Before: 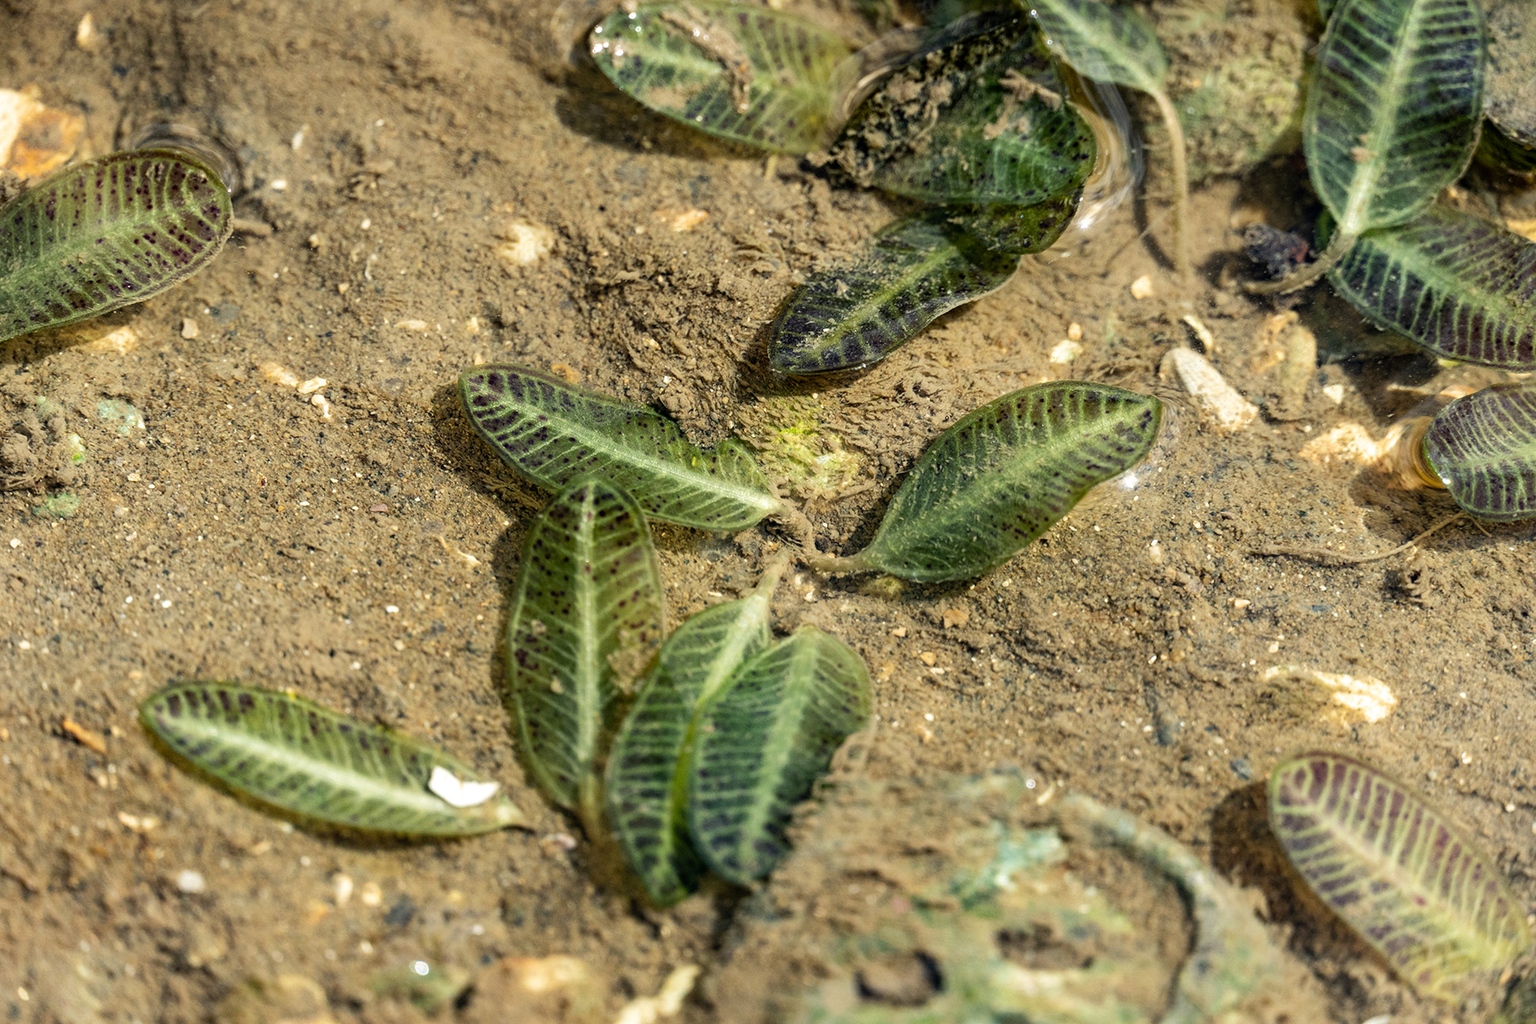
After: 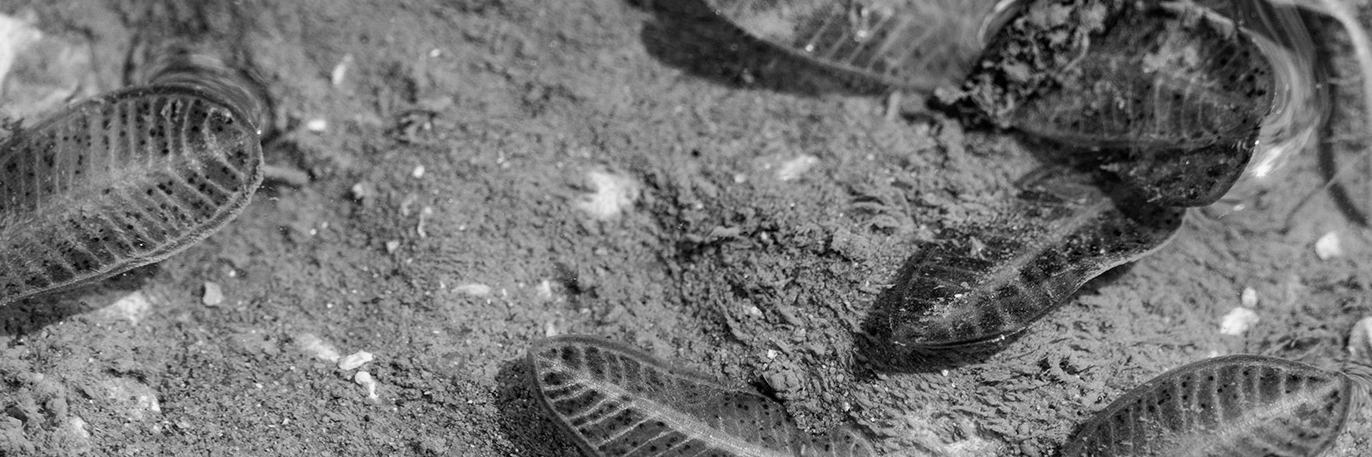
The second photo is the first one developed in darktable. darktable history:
crop: left 0.579%, top 7.627%, right 23.167%, bottom 54.275%
color calibration: output gray [0.31, 0.36, 0.33, 0], gray › normalize channels true, illuminant same as pipeline (D50), adaptation XYZ, x 0.346, y 0.359, gamut compression 0
